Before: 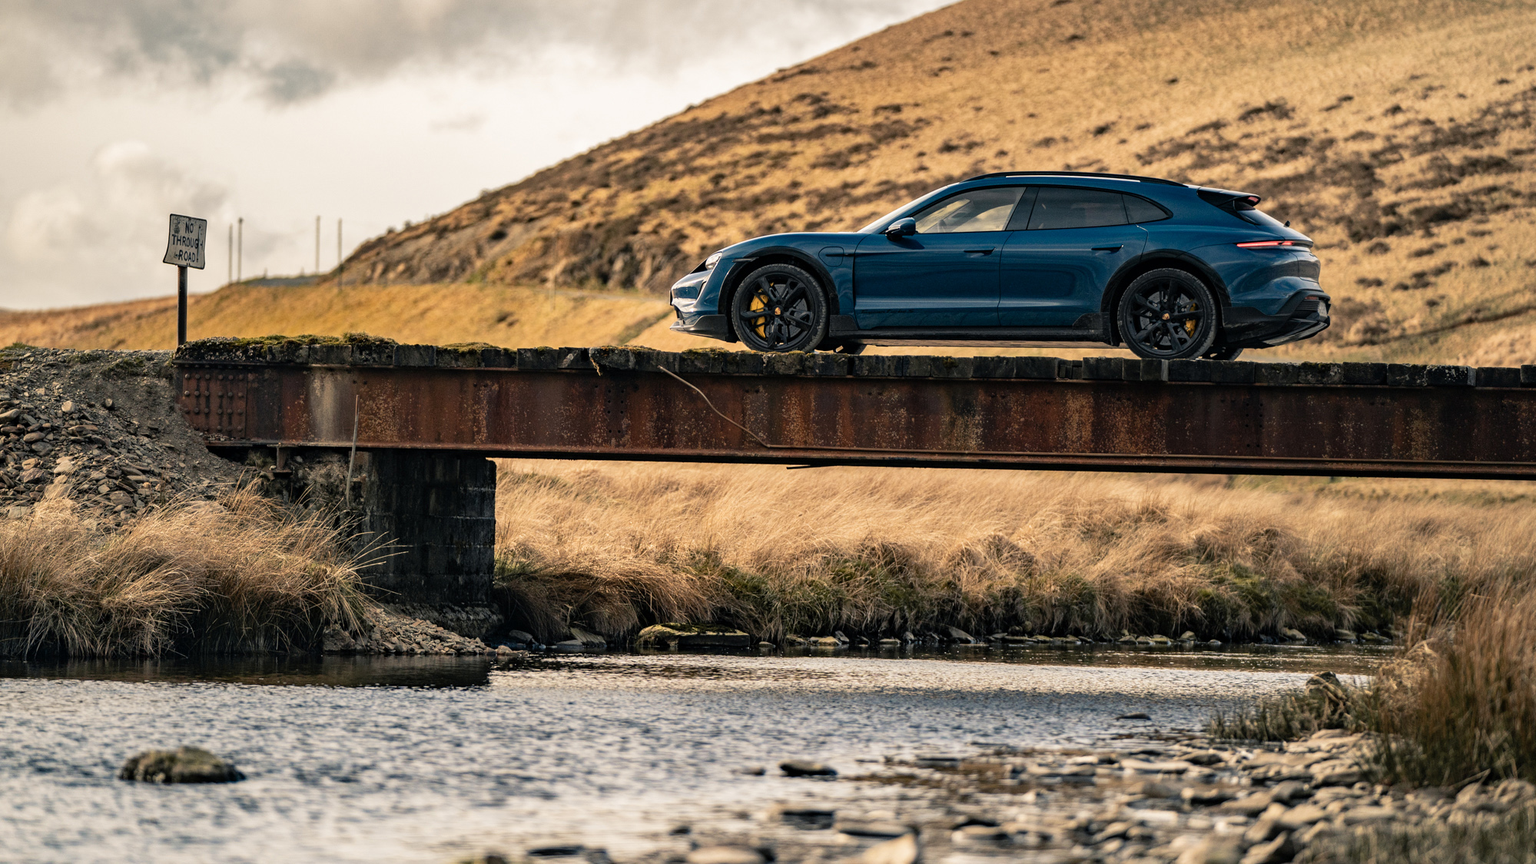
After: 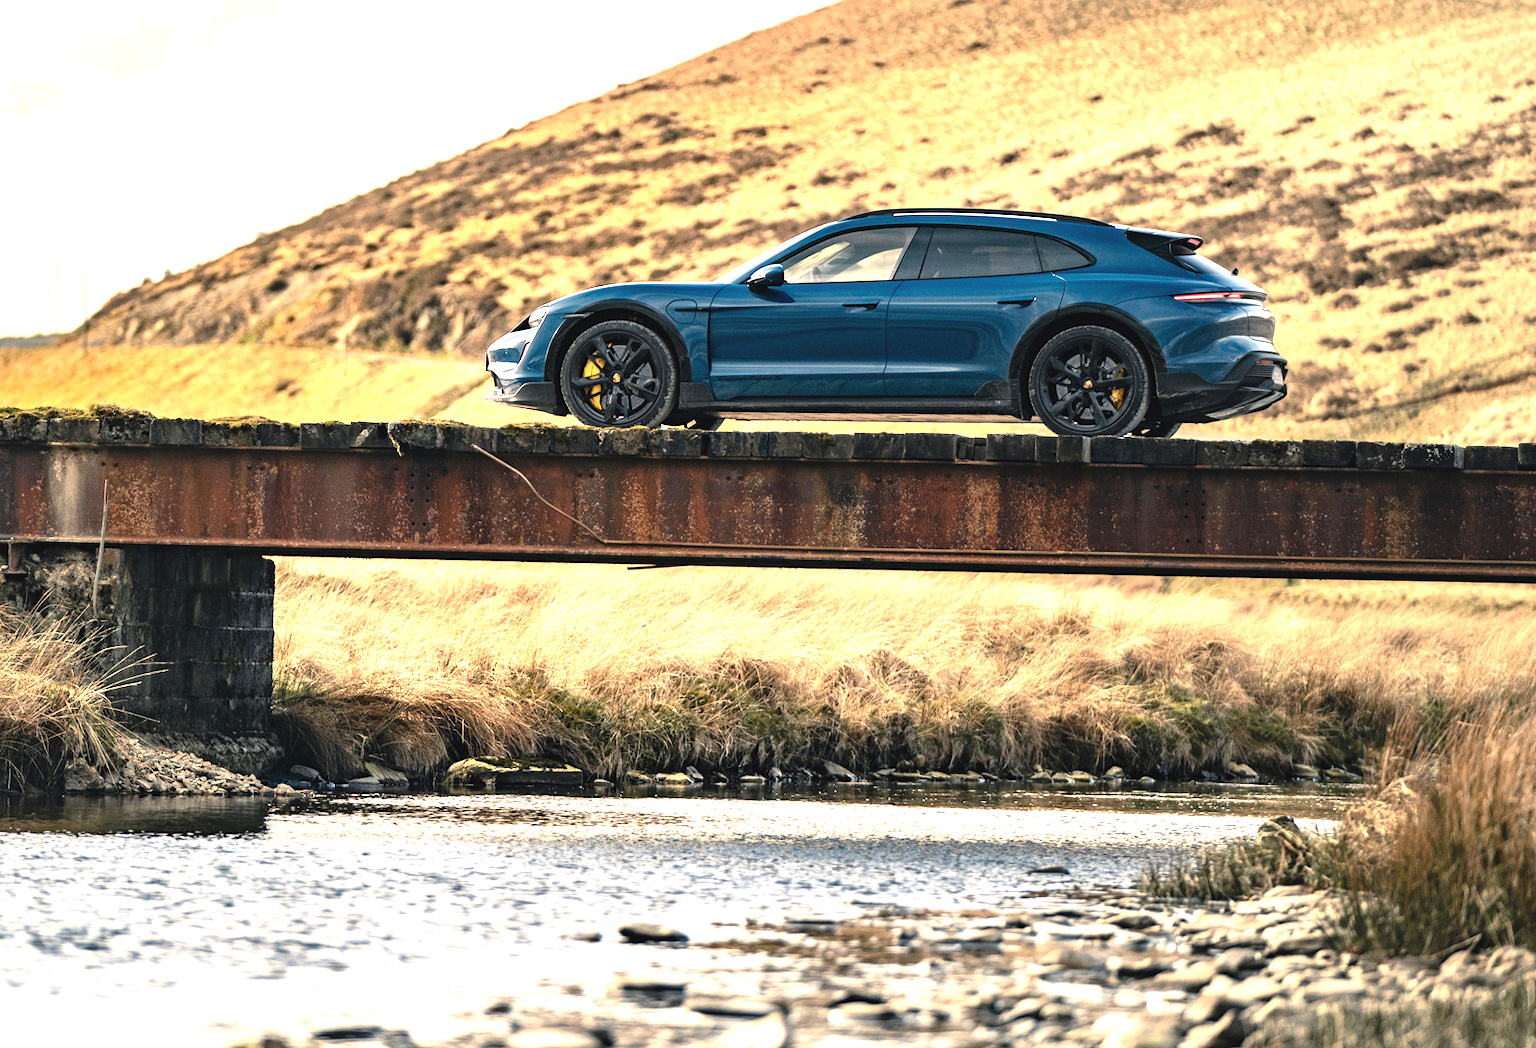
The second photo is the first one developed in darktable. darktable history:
exposure: black level correction -0.002, exposure 1.35 EV, compensate highlight preservation false
crop: left 17.582%, bottom 0.031%
